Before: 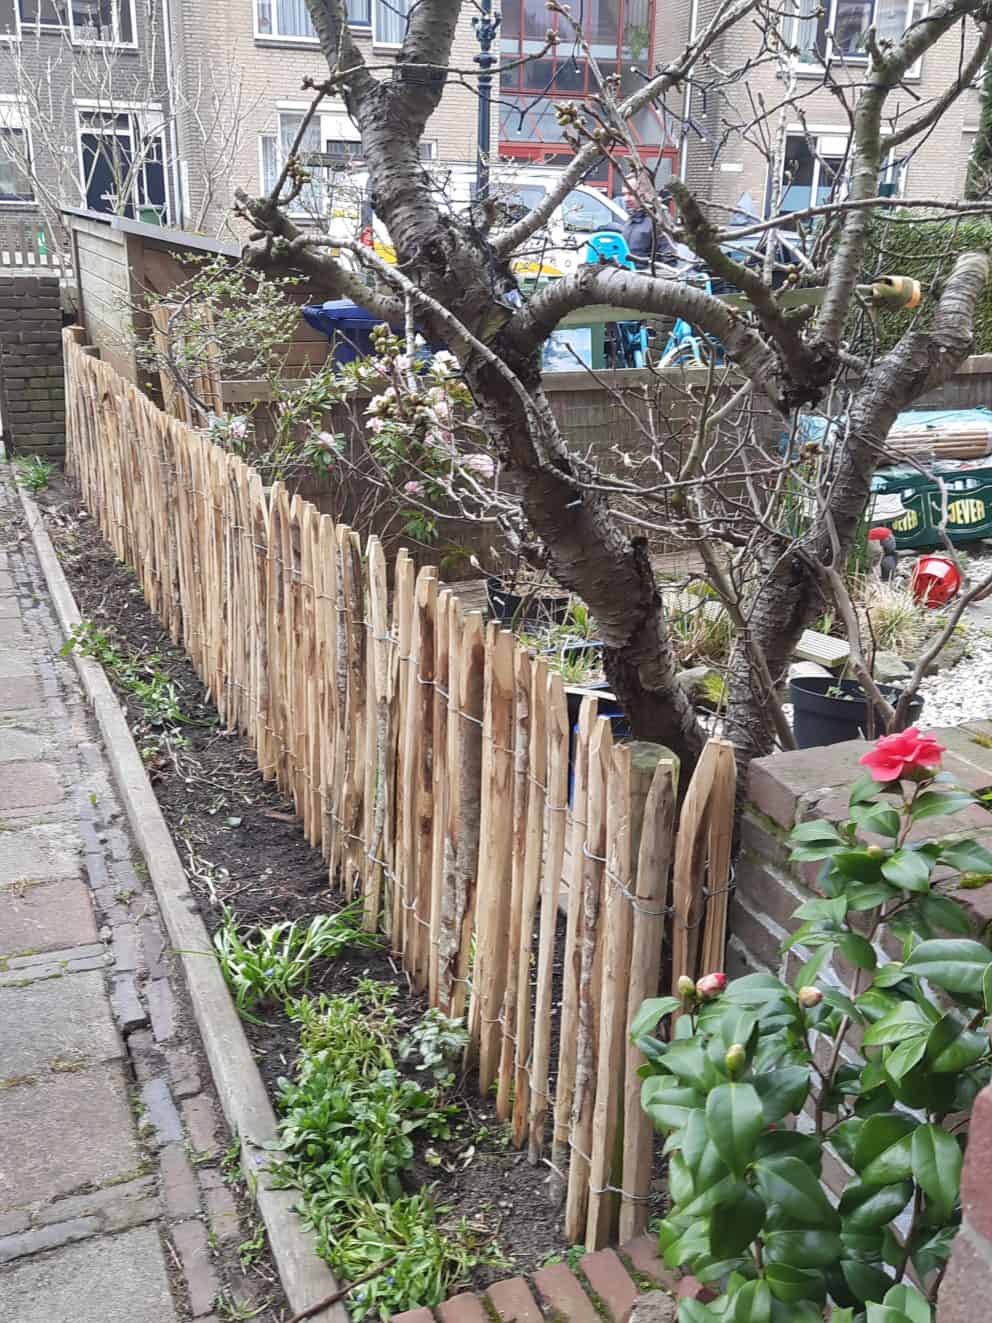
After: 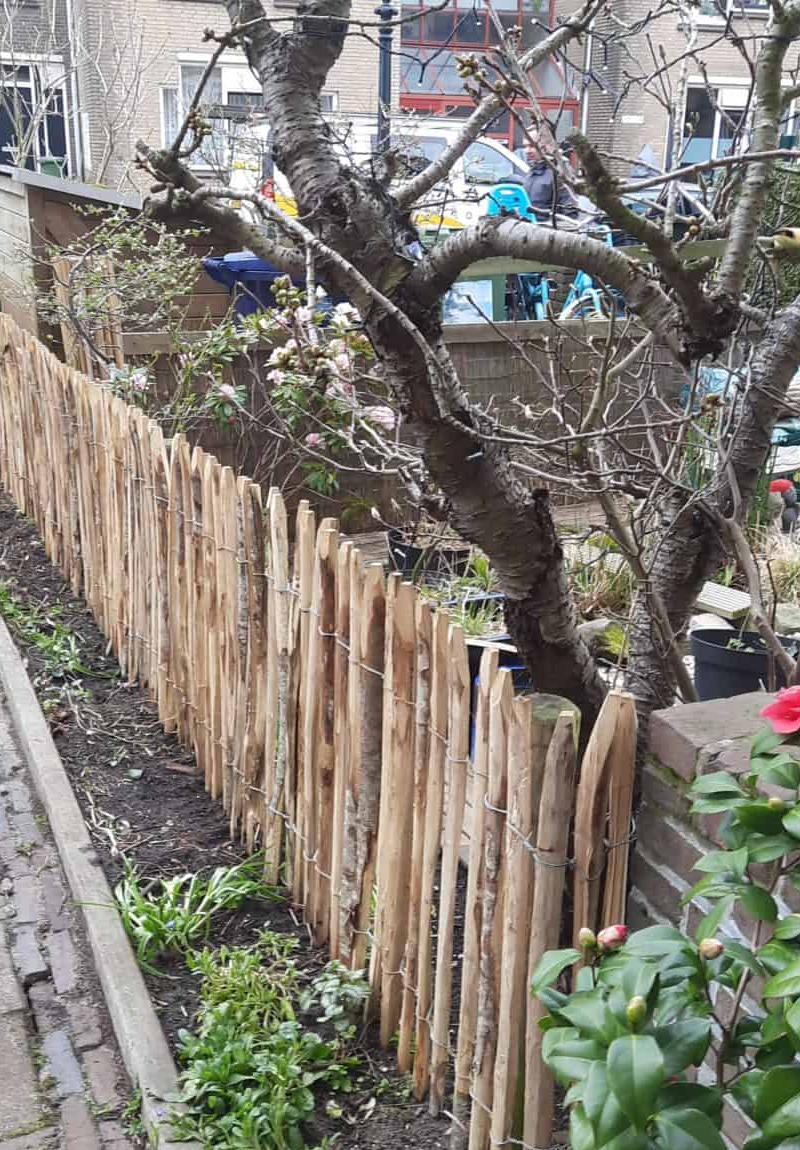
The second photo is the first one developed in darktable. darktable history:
crop: left 9.998%, top 3.656%, right 9.162%, bottom 9.369%
